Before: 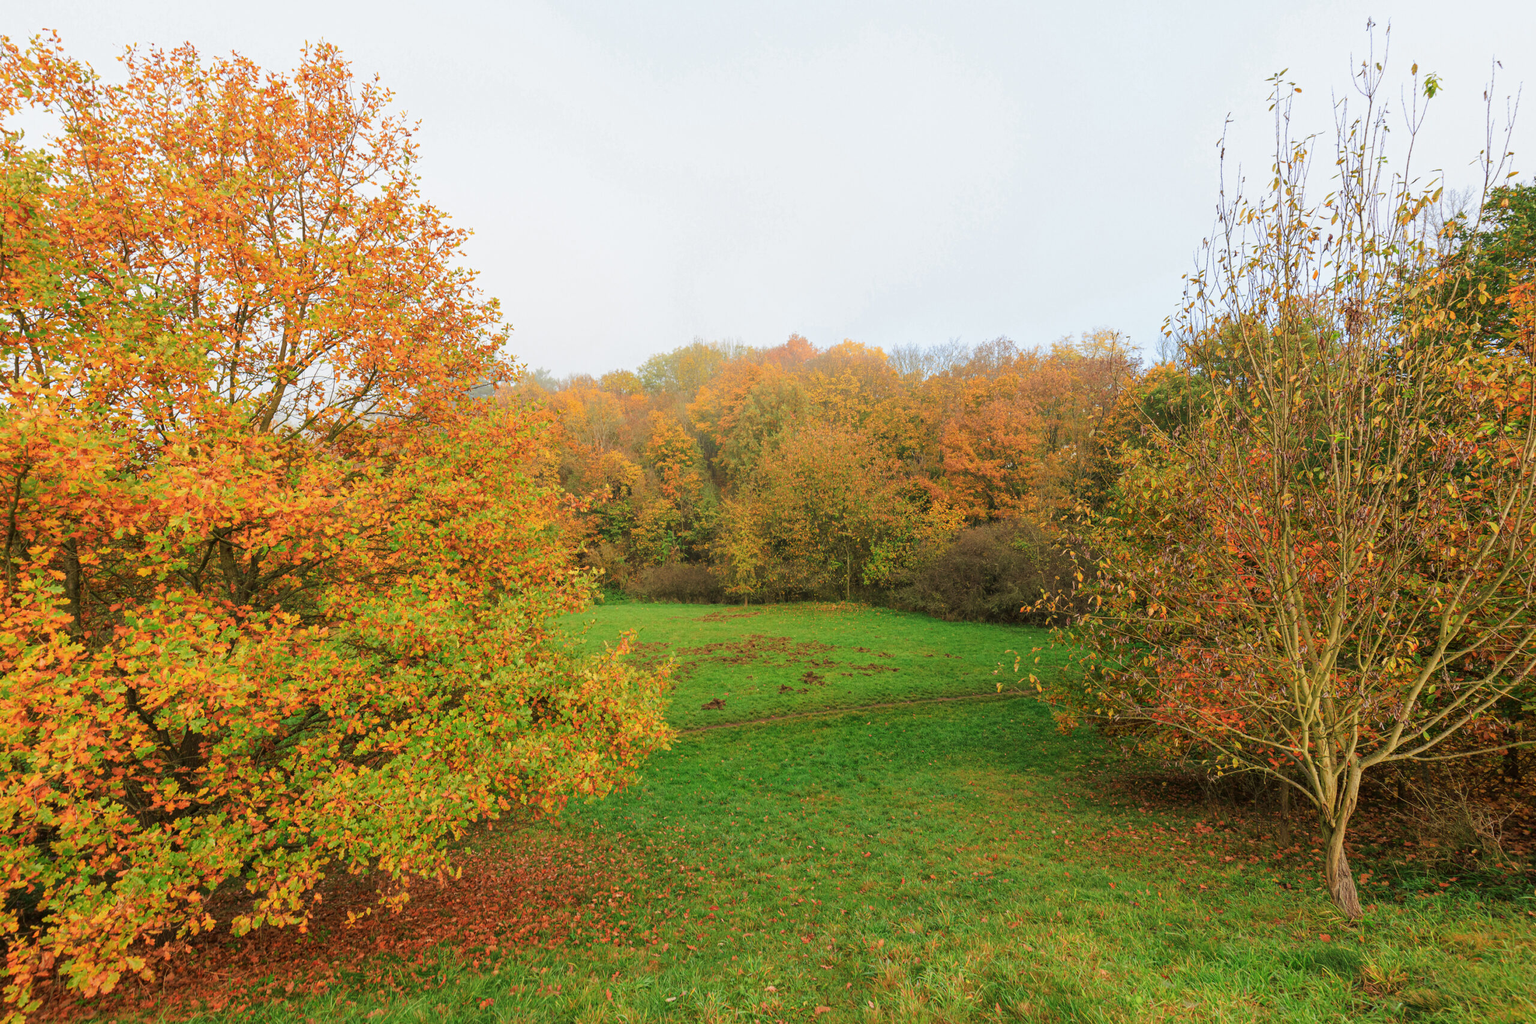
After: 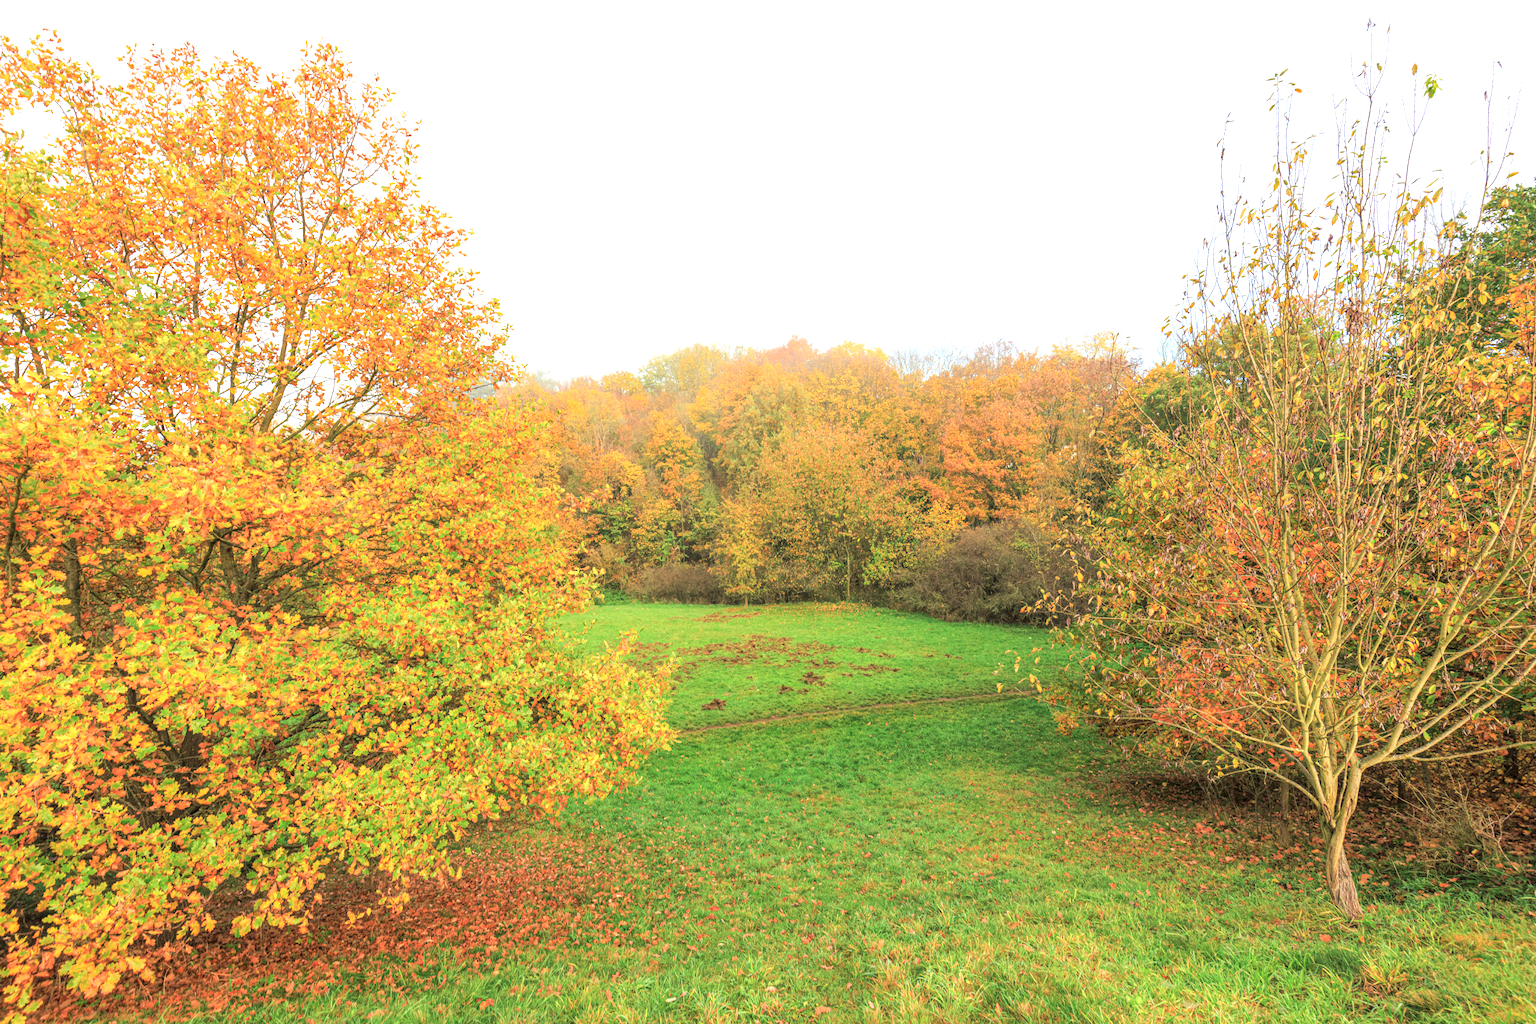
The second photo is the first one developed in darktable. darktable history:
rotate and perspective: automatic cropping original format, crop left 0, crop top 0
exposure: exposure 0.64 EV, compensate highlight preservation false
local contrast: on, module defaults
color balance: contrast -0.5%
contrast brightness saturation: brightness 0.15
